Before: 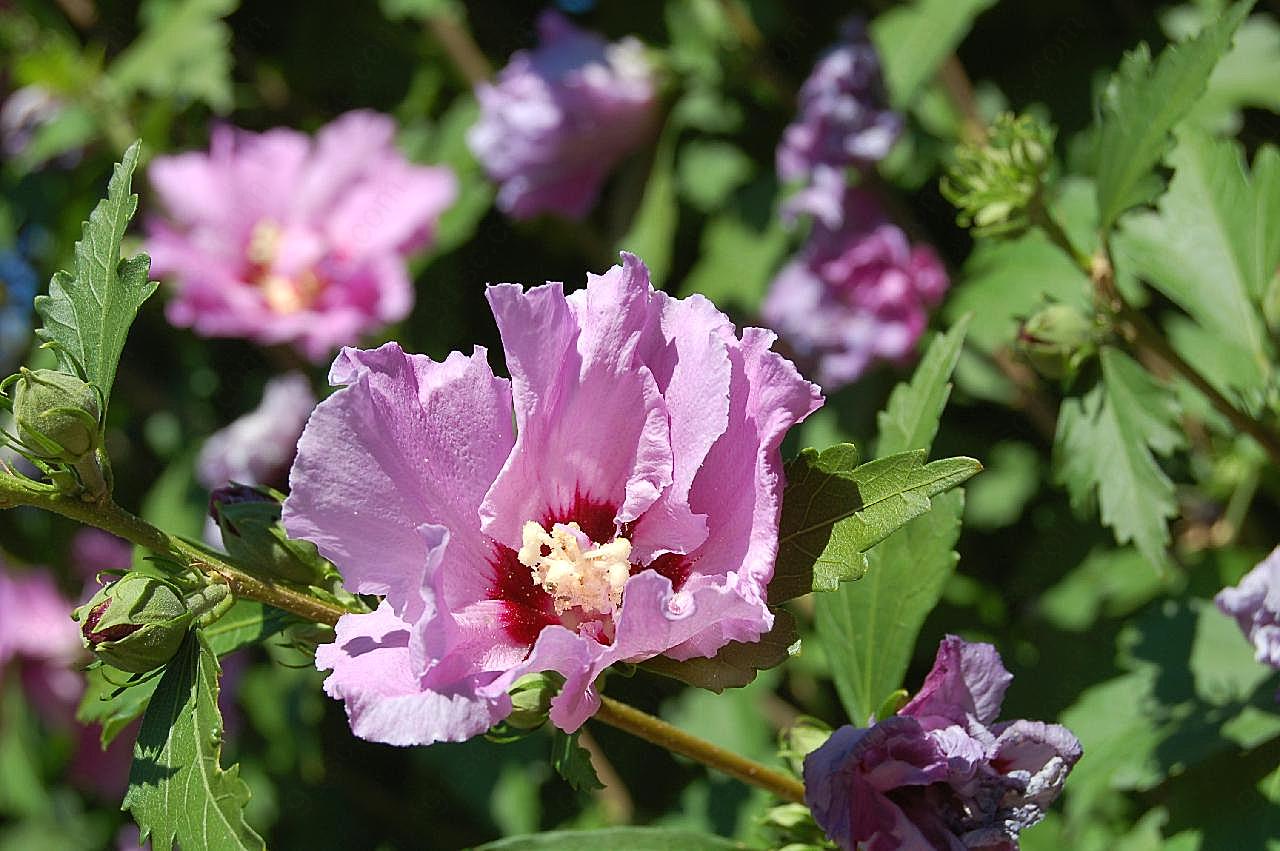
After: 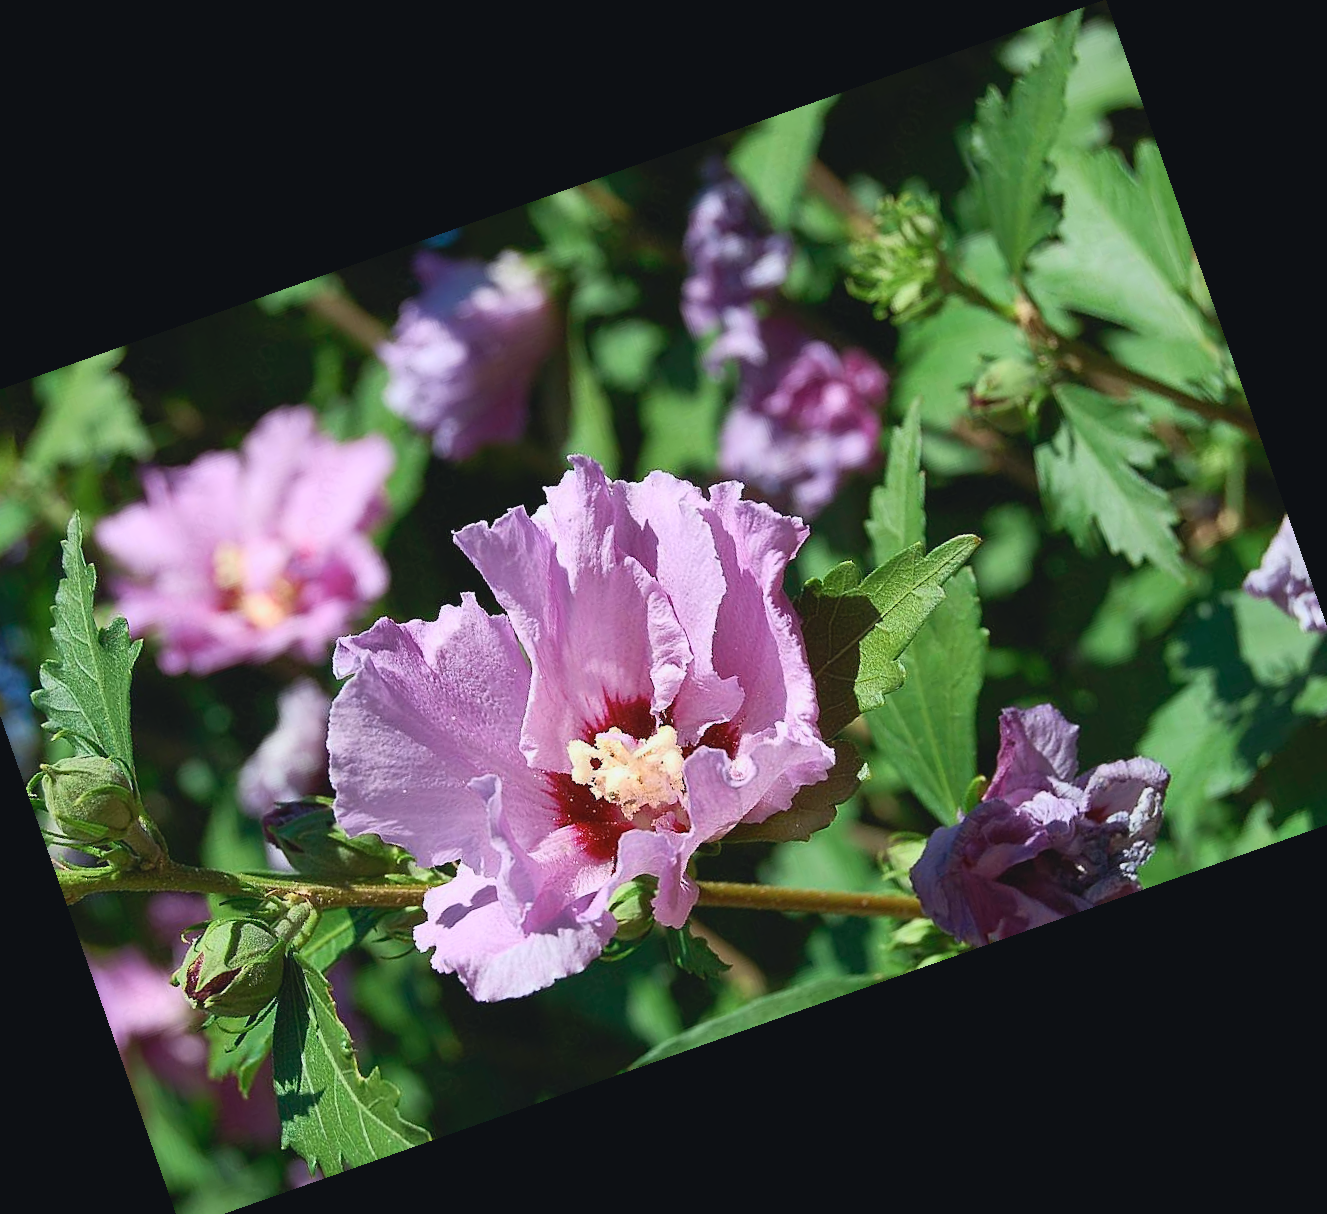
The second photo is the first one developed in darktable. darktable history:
crop and rotate: angle 19.43°, left 6.812%, right 4.125%, bottom 1.087%
tone curve: curves: ch0 [(0, 0.045) (0.155, 0.169) (0.46, 0.466) (0.751, 0.788) (1, 0.961)]; ch1 [(0, 0) (0.43, 0.408) (0.472, 0.469) (0.505, 0.503) (0.553, 0.555) (0.592, 0.581) (1, 1)]; ch2 [(0, 0) (0.505, 0.495) (0.579, 0.569) (1, 1)], color space Lab, independent channels, preserve colors none
